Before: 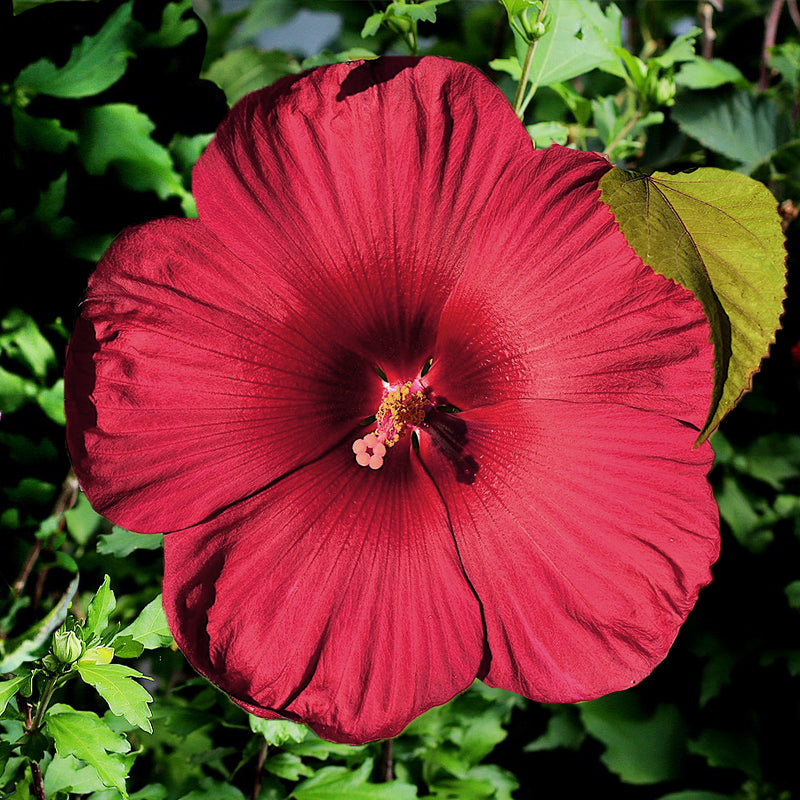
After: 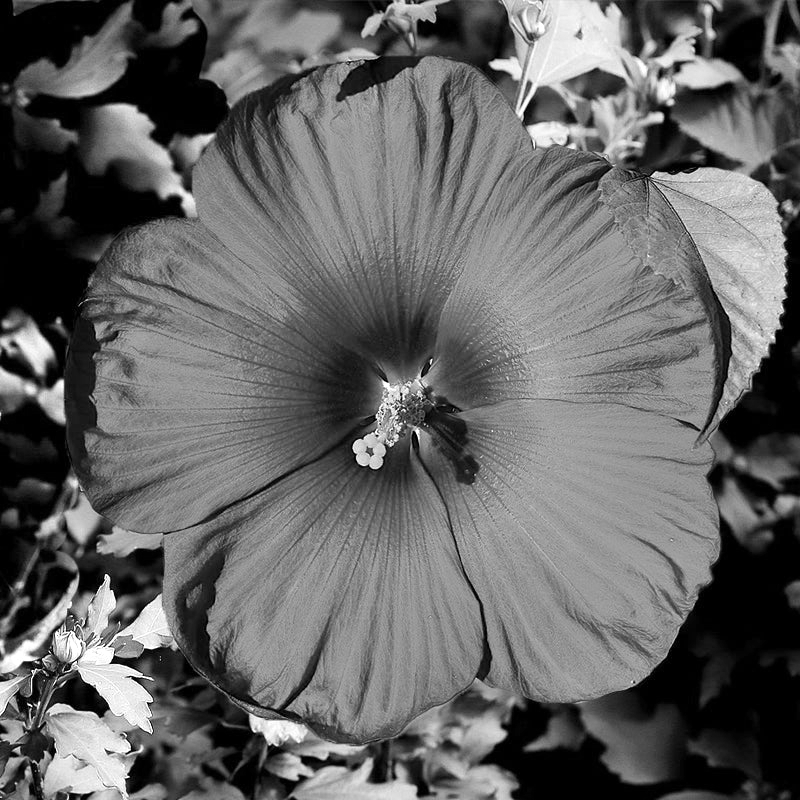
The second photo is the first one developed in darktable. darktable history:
exposure: exposure 0.6 EV, compensate highlight preservation false
monochrome: a 32, b 64, size 2.3
